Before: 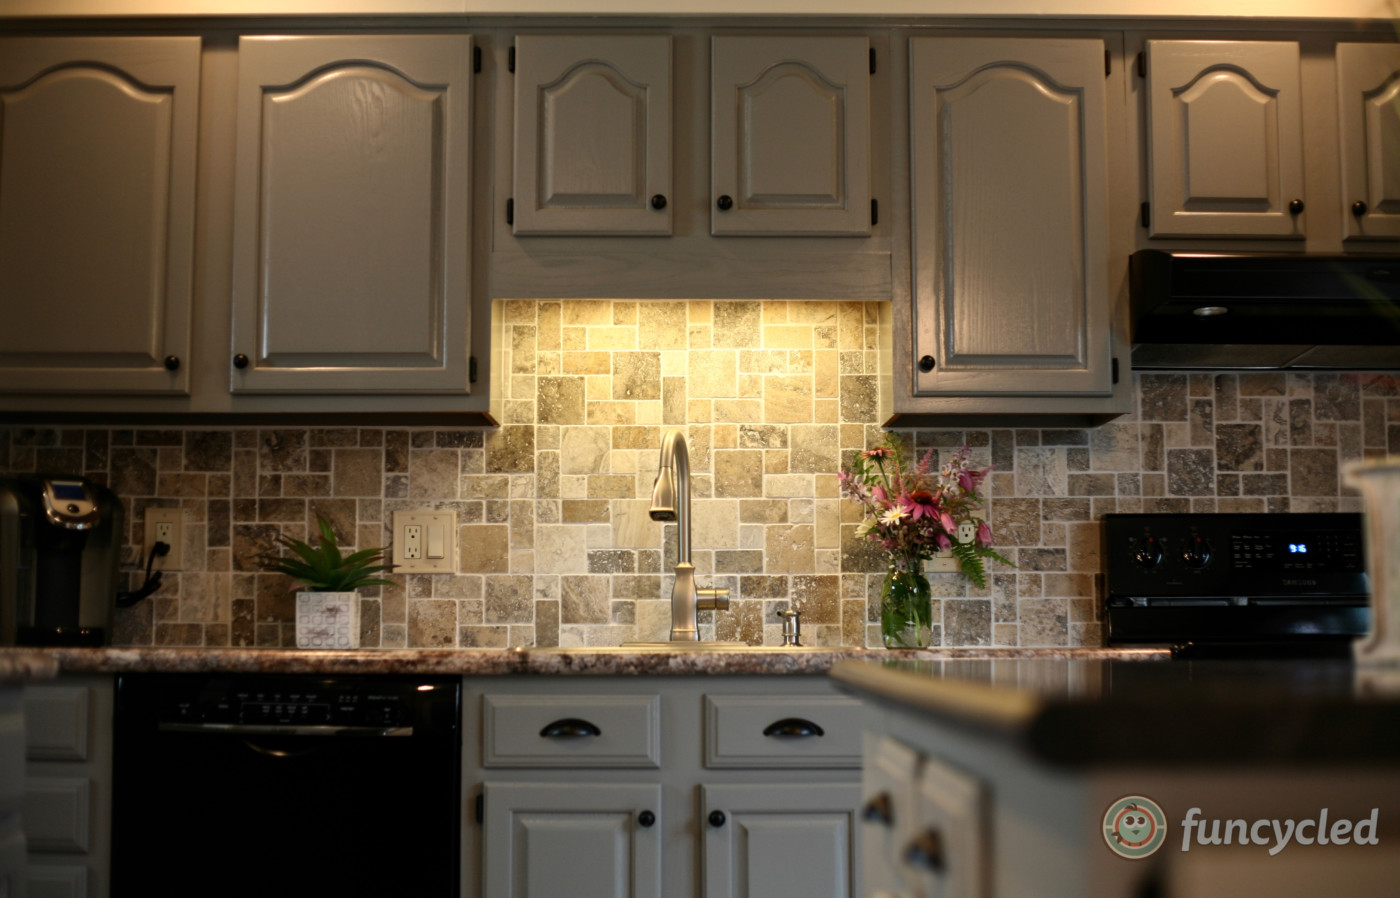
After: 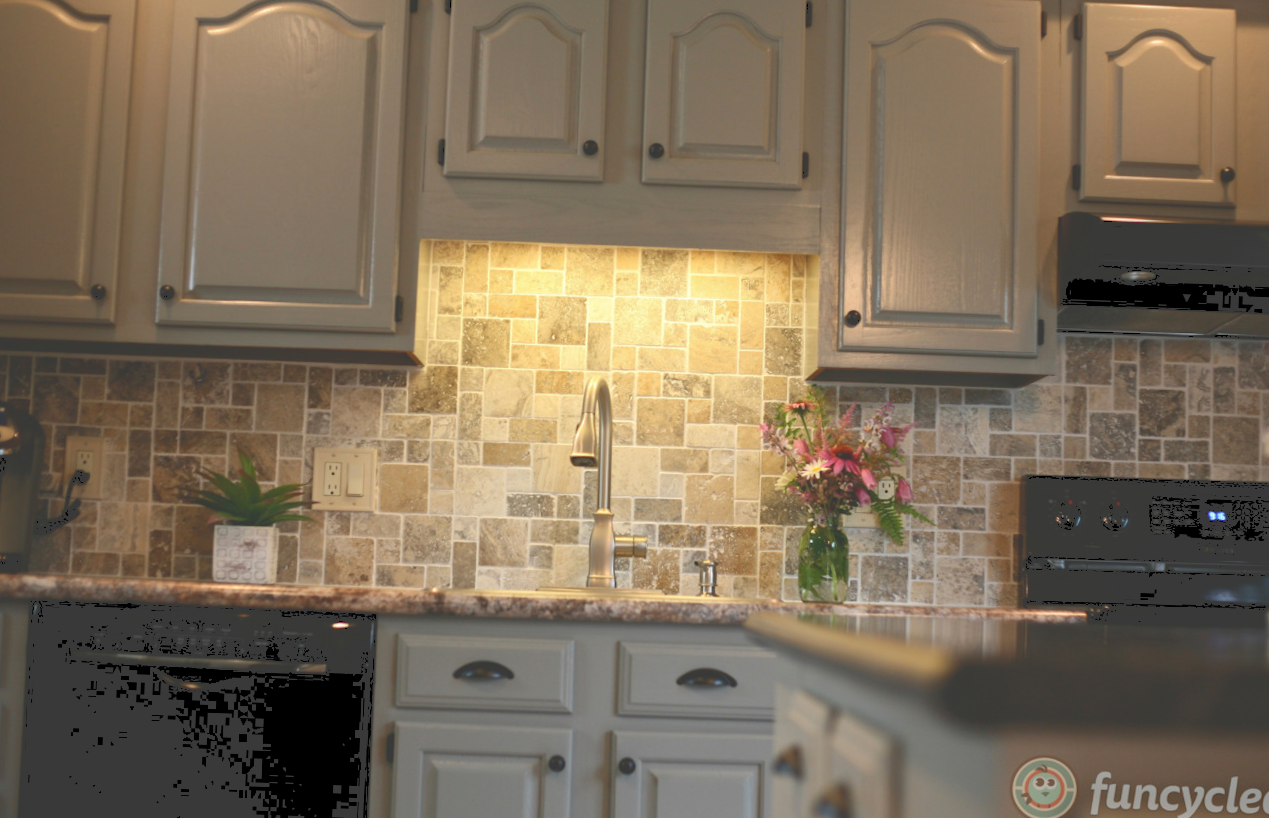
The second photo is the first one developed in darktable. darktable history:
crop and rotate: angle -1.98°, left 3.137%, top 3.615%, right 1.347%, bottom 0.433%
tone curve: curves: ch0 [(0, 0) (0.003, 0.238) (0.011, 0.238) (0.025, 0.242) (0.044, 0.256) (0.069, 0.277) (0.1, 0.294) (0.136, 0.315) (0.177, 0.345) (0.224, 0.379) (0.277, 0.419) (0.335, 0.463) (0.399, 0.511) (0.468, 0.566) (0.543, 0.627) (0.623, 0.687) (0.709, 0.75) (0.801, 0.824) (0.898, 0.89) (1, 1)], color space Lab, independent channels, preserve colors none
